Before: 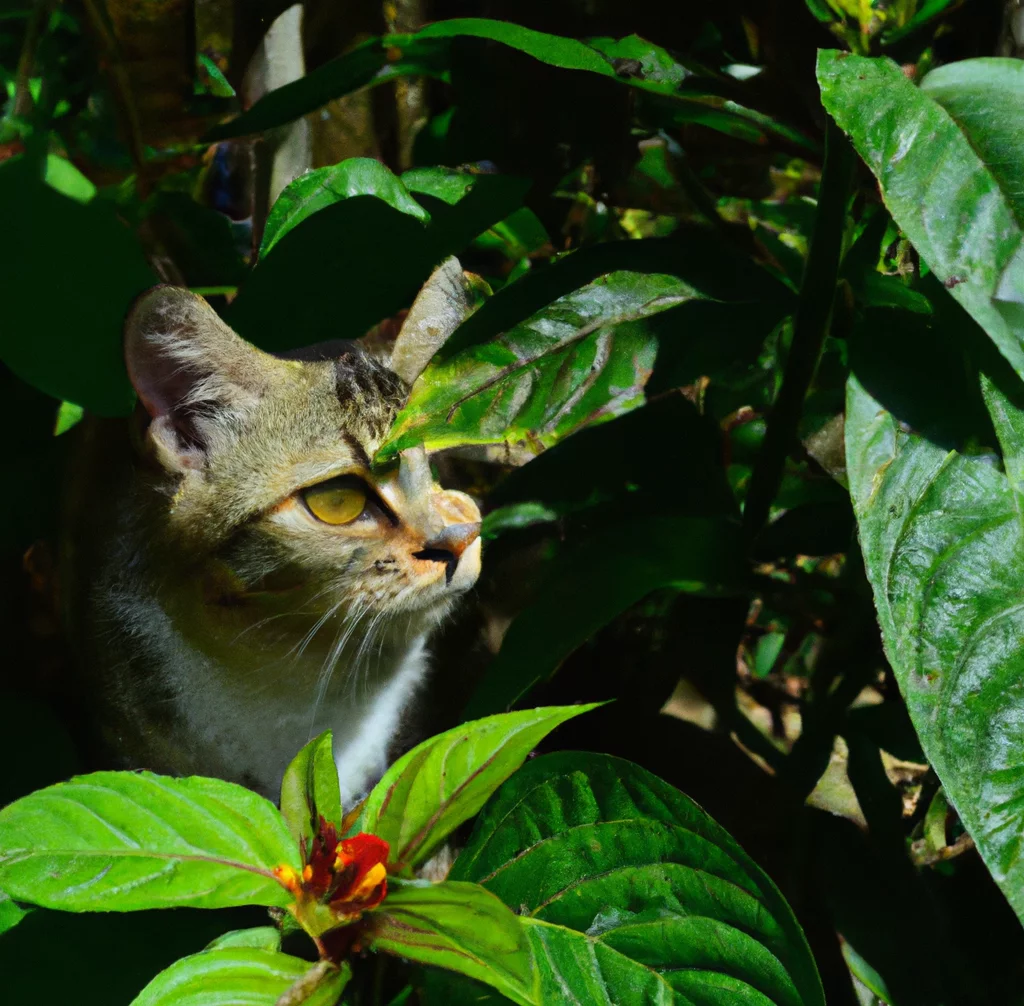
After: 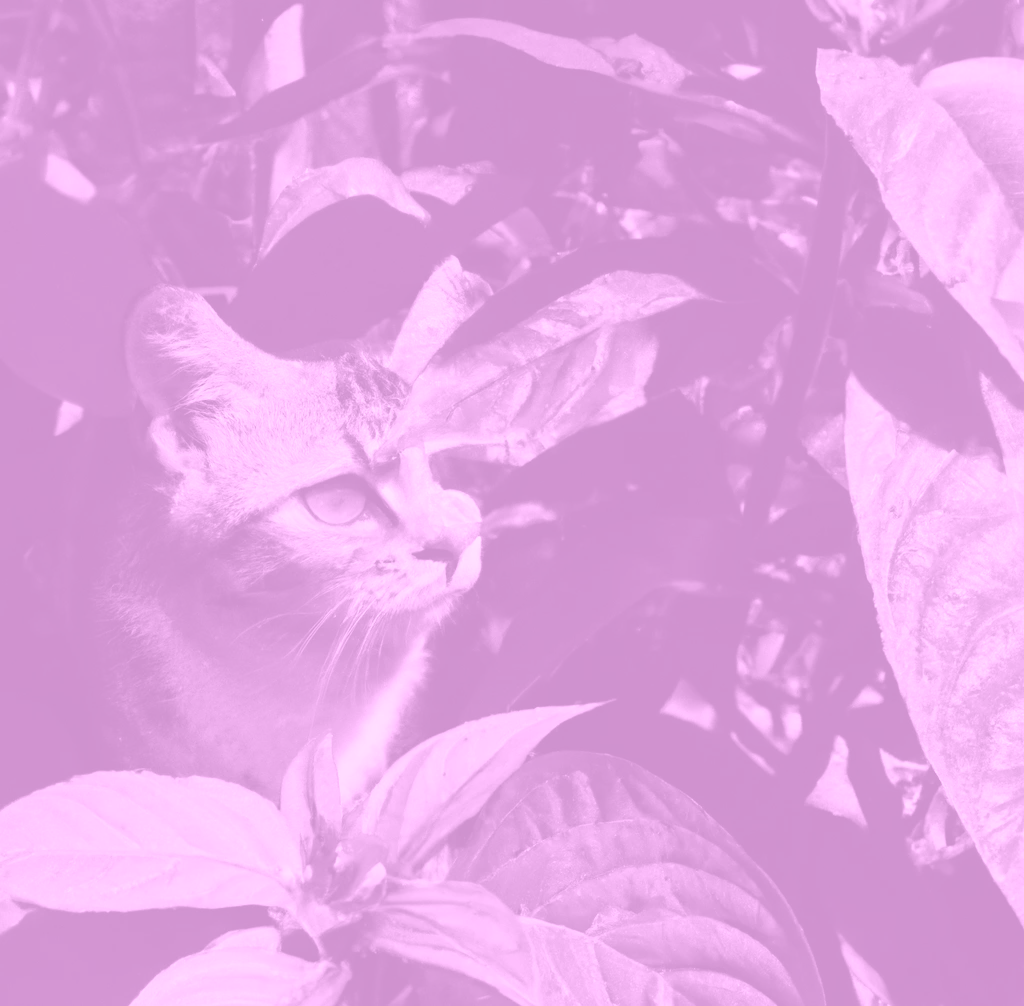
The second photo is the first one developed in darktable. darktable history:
colorize: hue 331.2°, saturation 69%, source mix 30.28%, lightness 69.02%, version 1
white balance: red 0.98, blue 1.61
